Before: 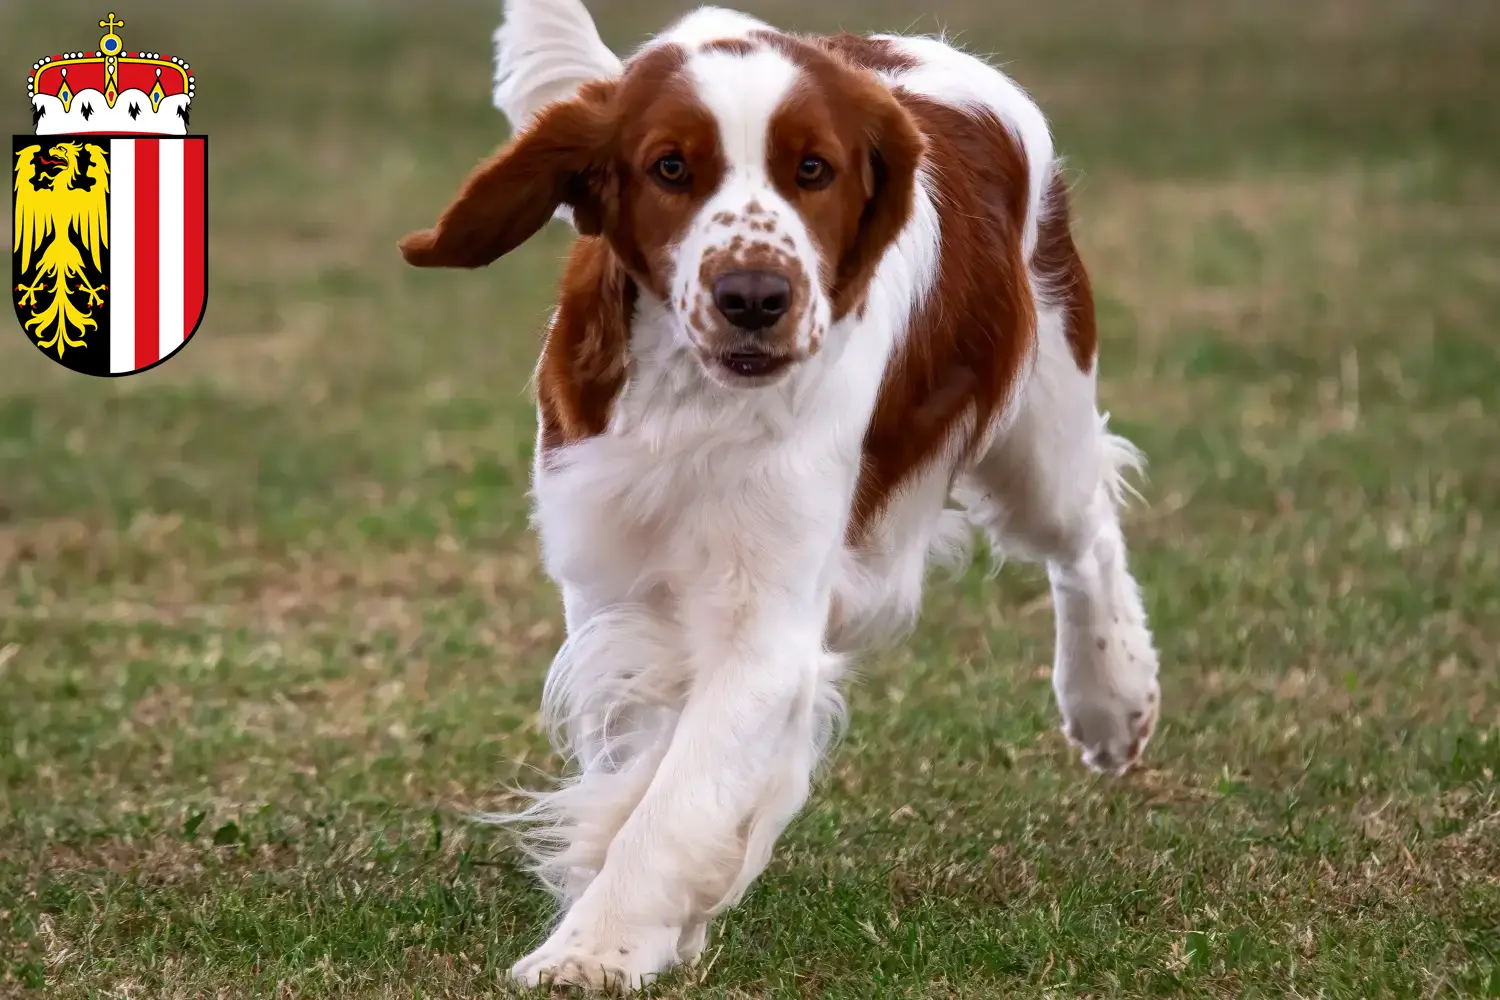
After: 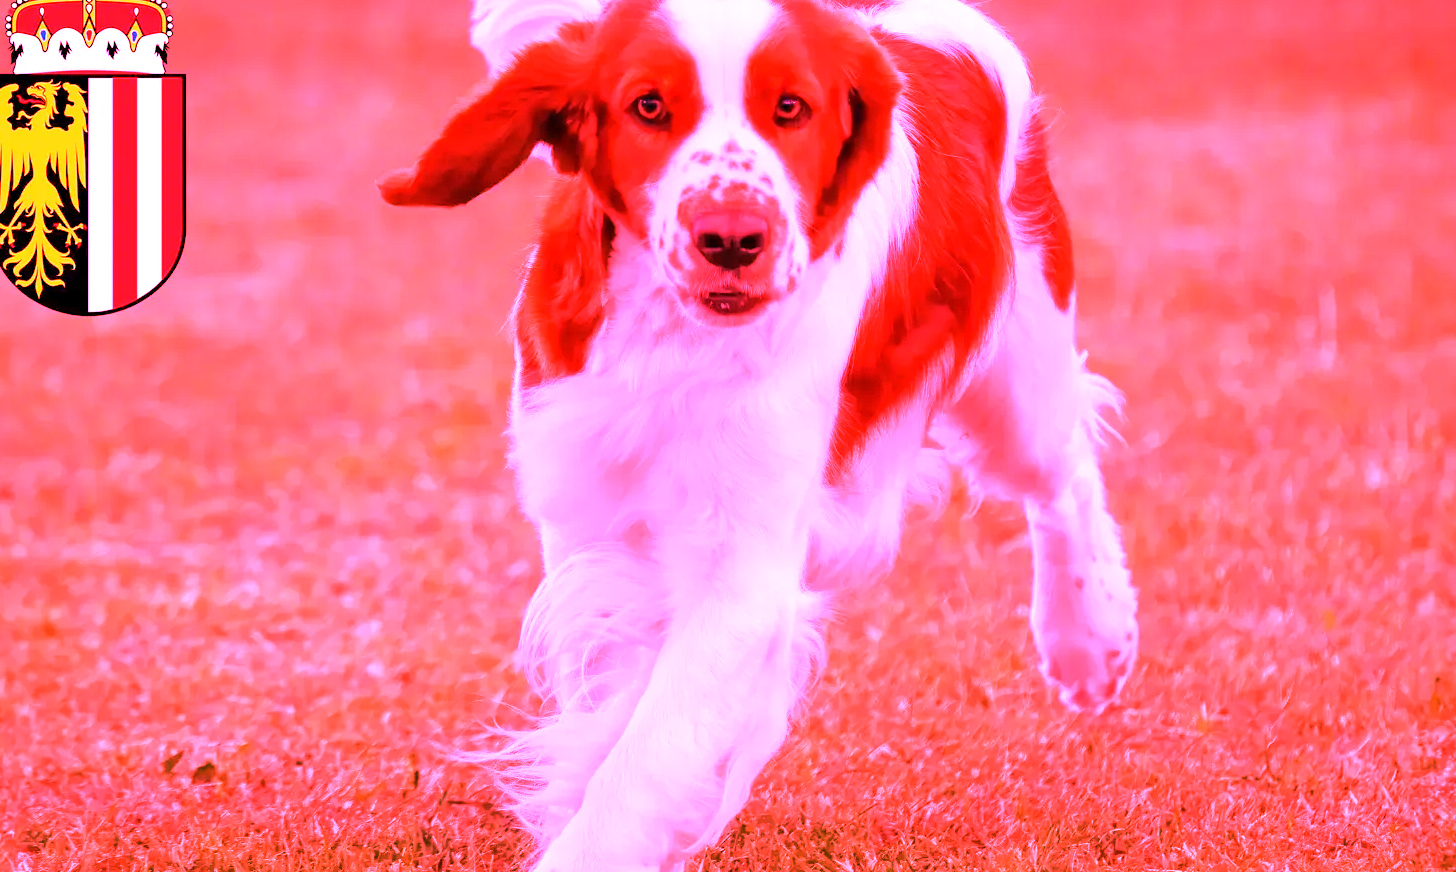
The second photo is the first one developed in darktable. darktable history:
white balance: red 4.26, blue 1.802
crop: left 1.507%, top 6.147%, right 1.379%, bottom 6.637%
